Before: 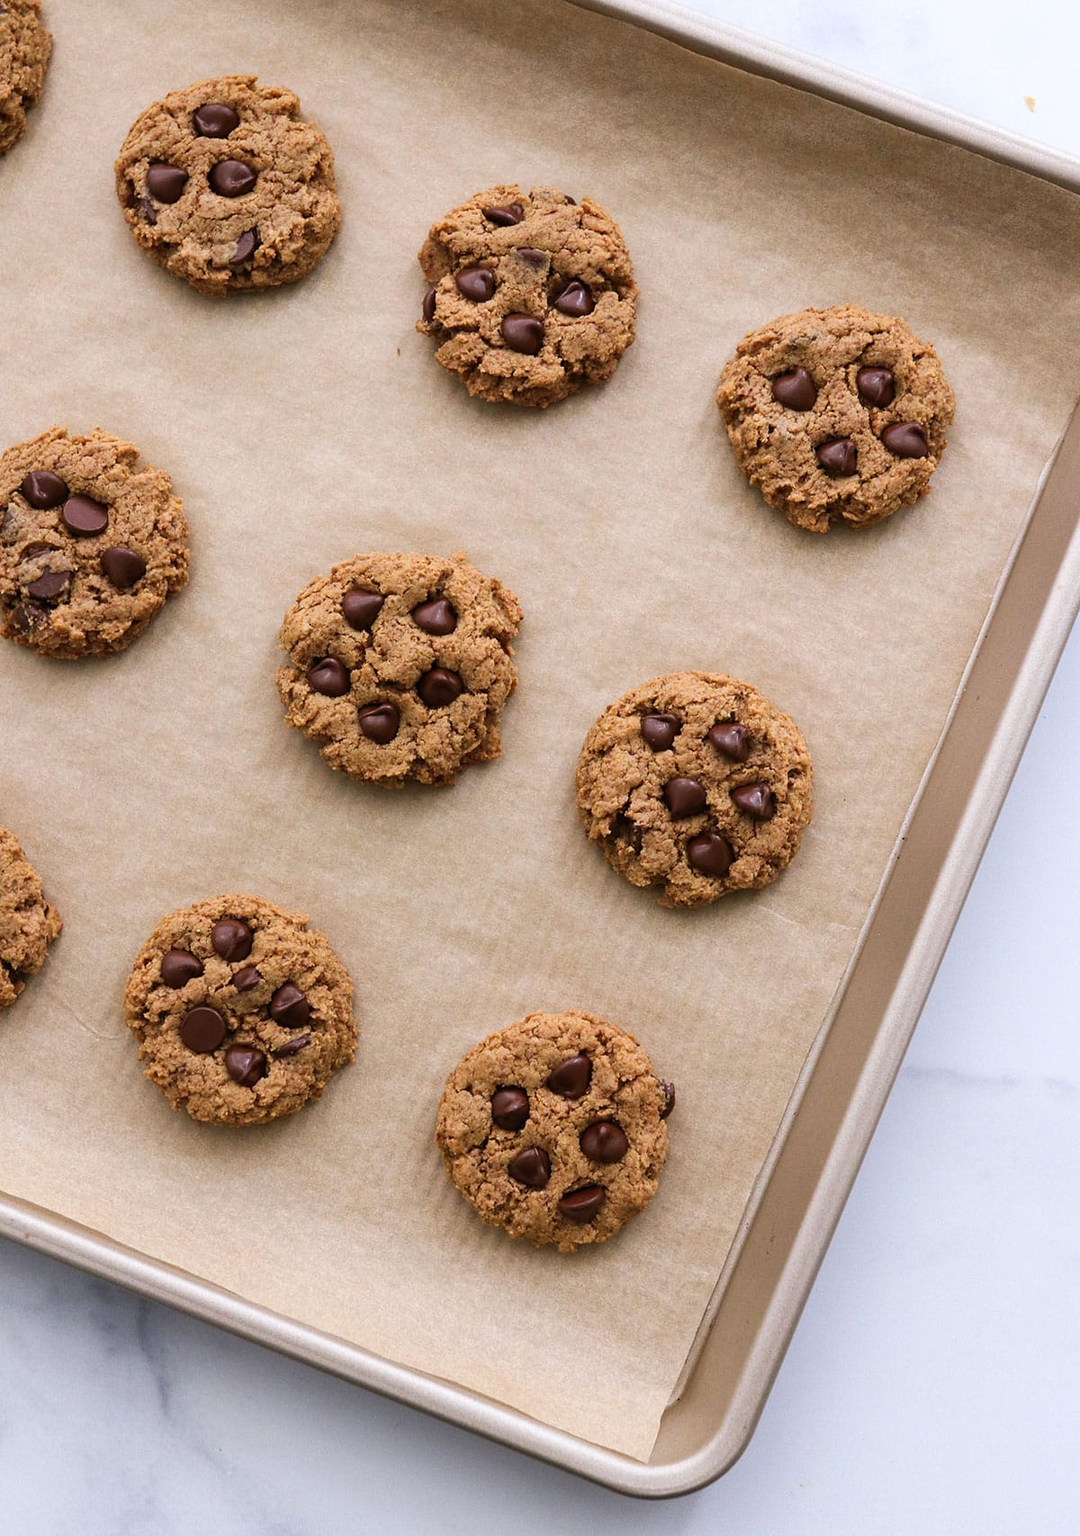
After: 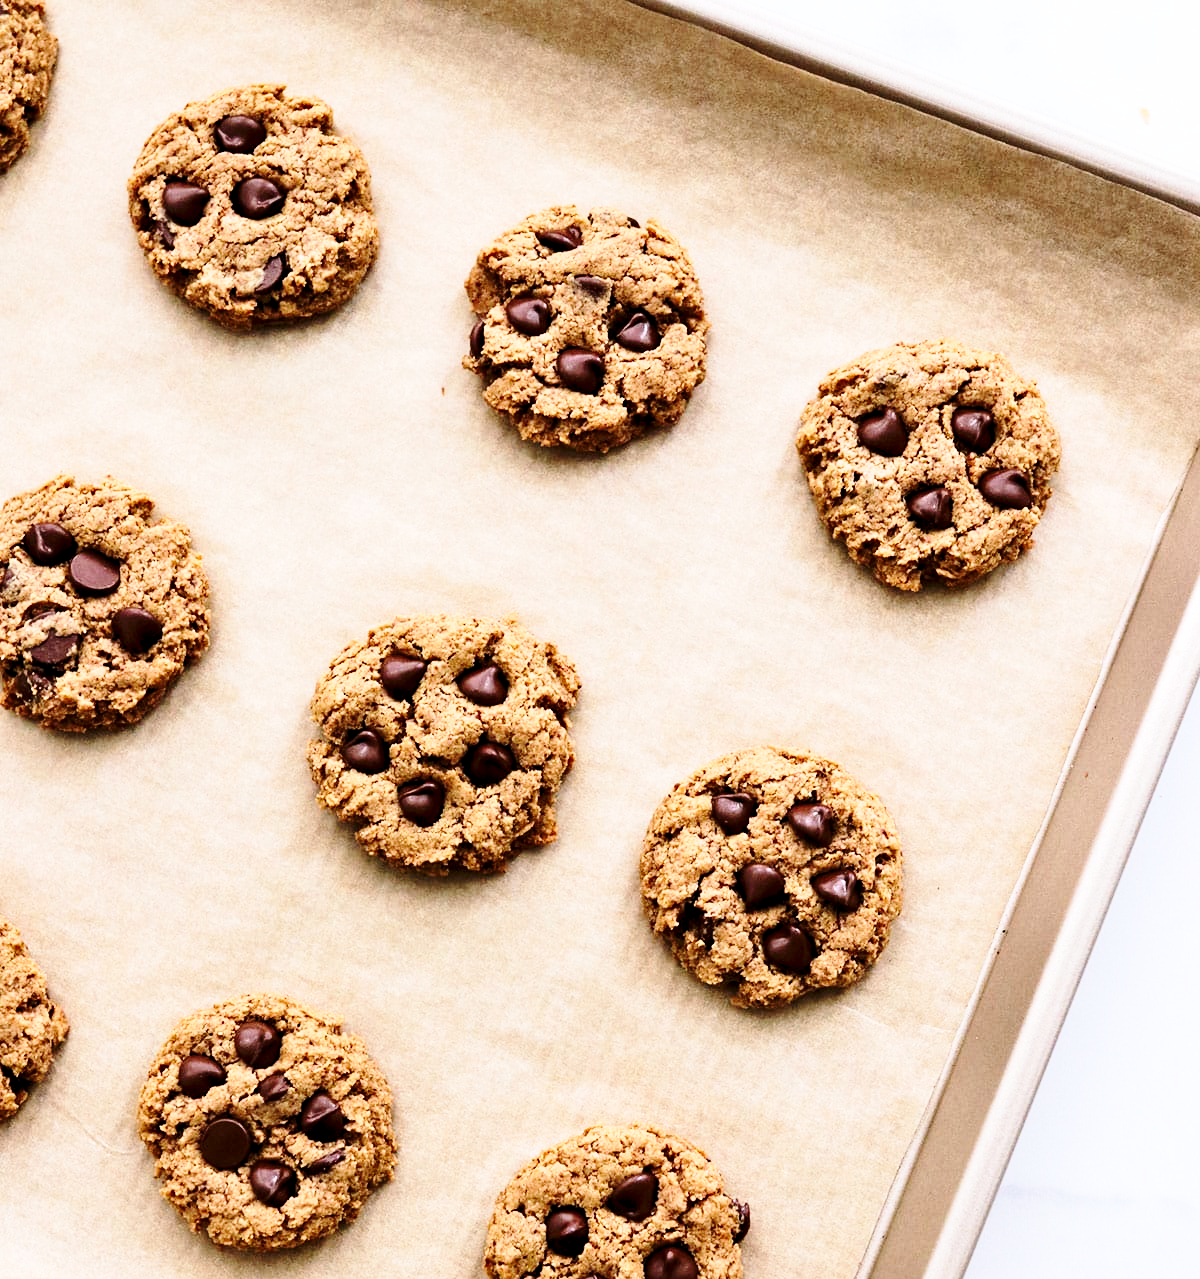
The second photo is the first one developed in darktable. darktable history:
exposure: black level correction 0, compensate exposure bias true, compensate highlight preservation false
contrast brightness saturation: contrast 0.15, brightness 0.05
contrast equalizer: y [[0.586, 0.584, 0.576, 0.565, 0.552, 0.539], [0.5 ×6], [0.97, 0.959, 0.919, 0.859, 0.789, 0.717], [0 ×6], [0 ×6]]
crop: bottom 24.988%
base curve: curves: ch0 [(0, 0) (0.028, 0.03) (0.121, 0.232) (0.46, 0.748) (0.859, 0.968) (1, 1)], preserve colors none
